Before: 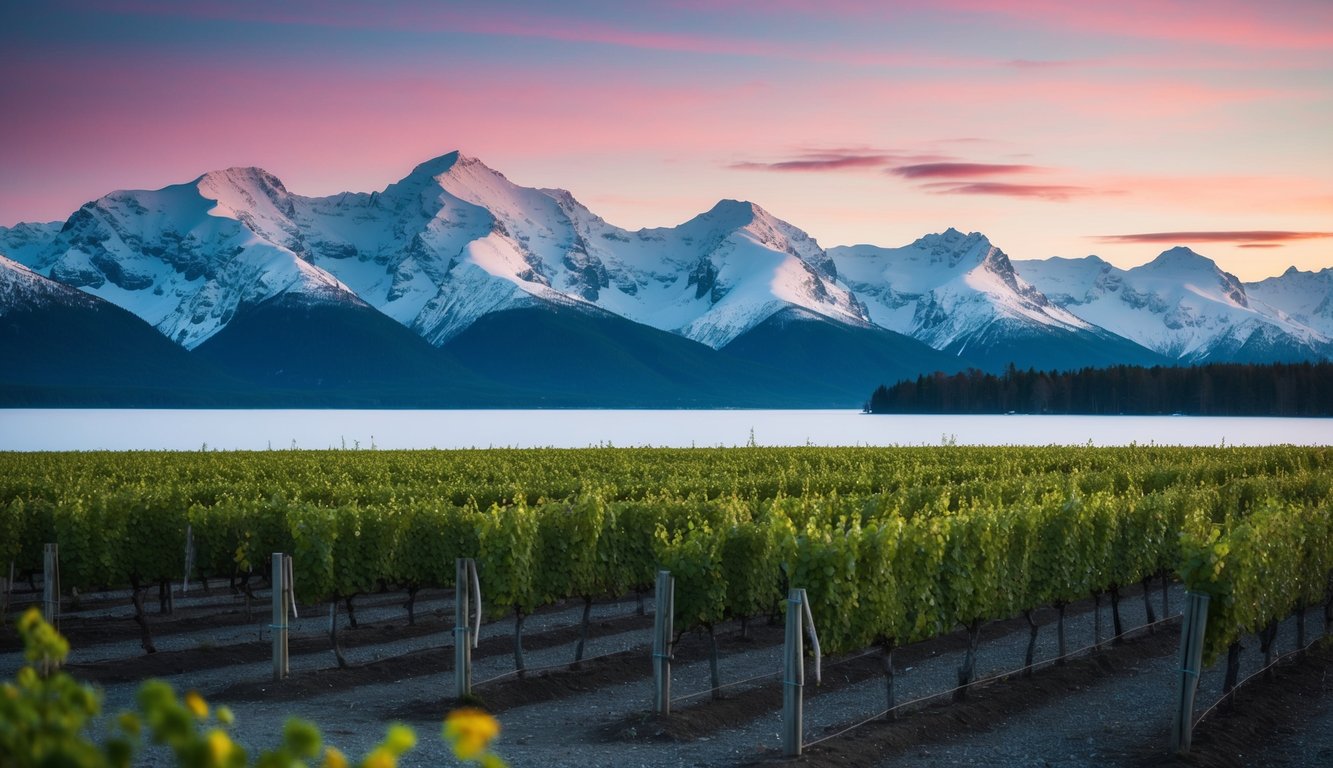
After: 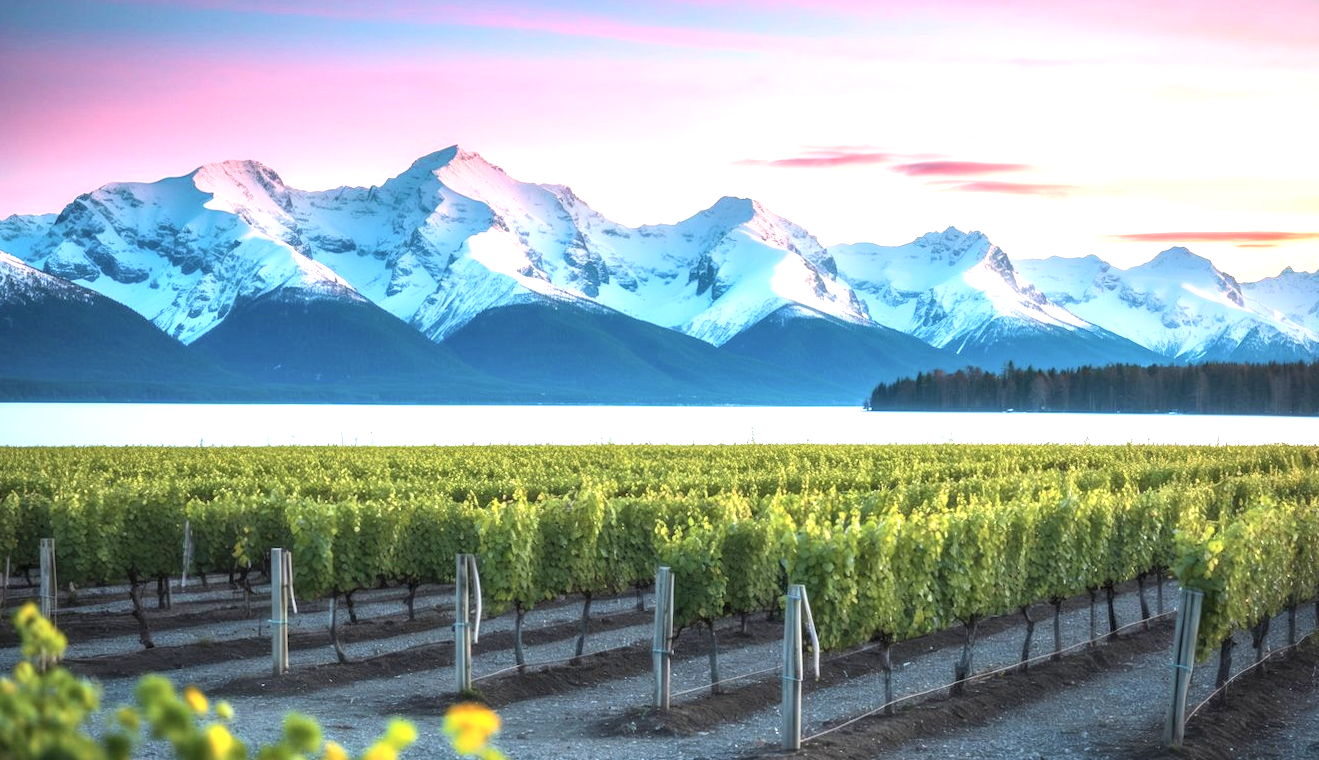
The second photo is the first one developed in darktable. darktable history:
exposure: black level correction 0, exposure 1.198 EV, compensate exposure bias true, compensate highlight preservation false
rotate and perspective: rotation 0.174°, lens shift (vertical) 0.013, lens shift (horizontal) 0.019, shear 0.001, automatic cropping original format, crop left 0.007, crop right 0.991, crop top 0.016, crop bottom 0.997
contrast brightness saturation: contrast 0.14, brightness 0.21
local contrast: detail 130%
